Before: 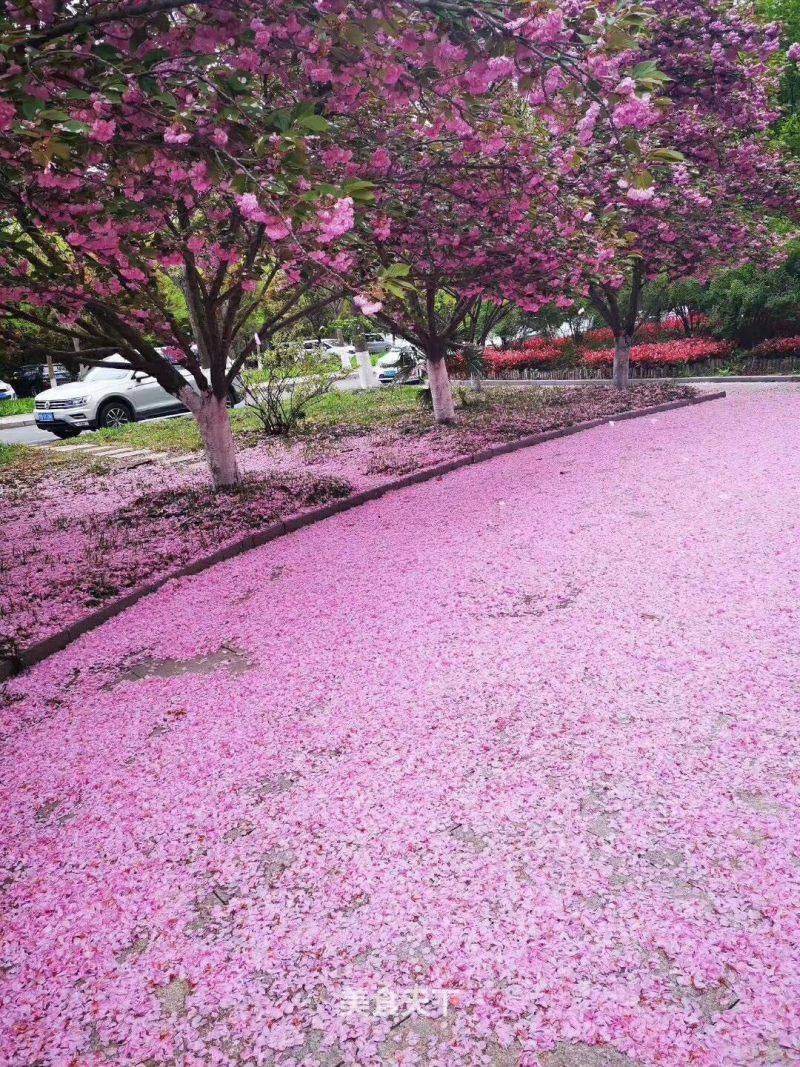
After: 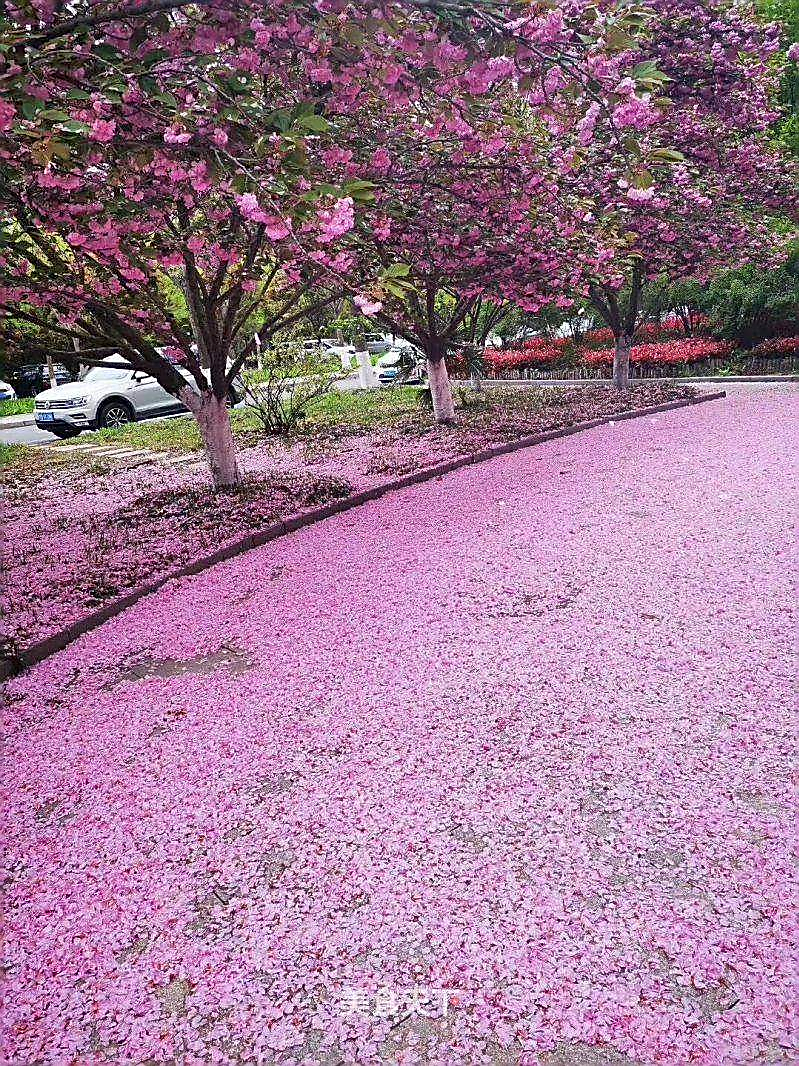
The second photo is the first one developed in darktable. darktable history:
sharpen: radius 1.4, amount 1.25, threshold 0.7
shadows and highlights: low approximation 0.01, soften with gaussian
